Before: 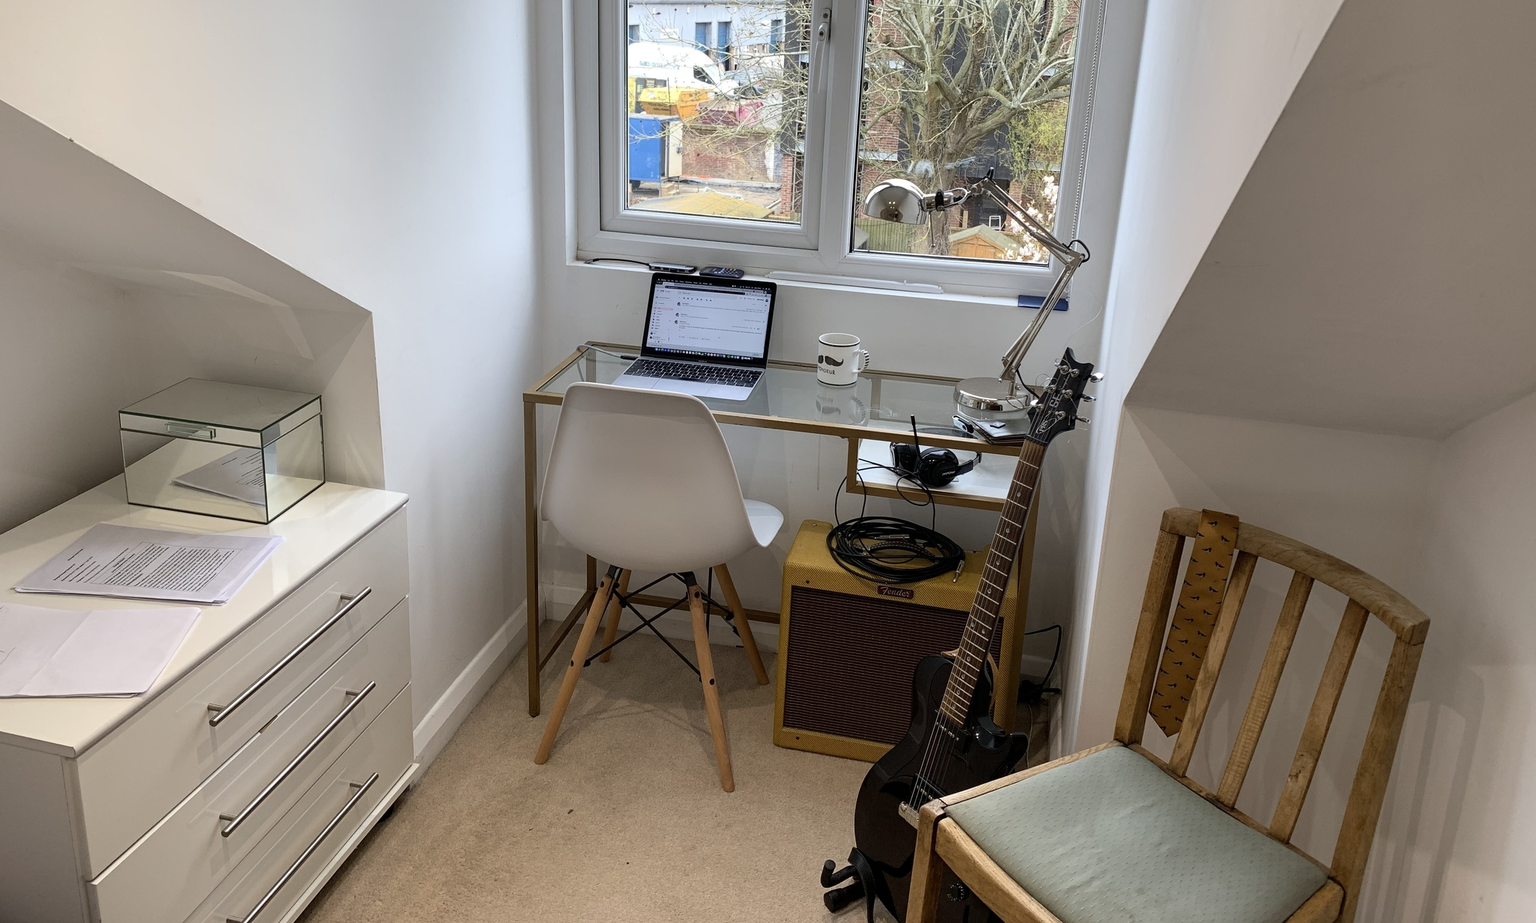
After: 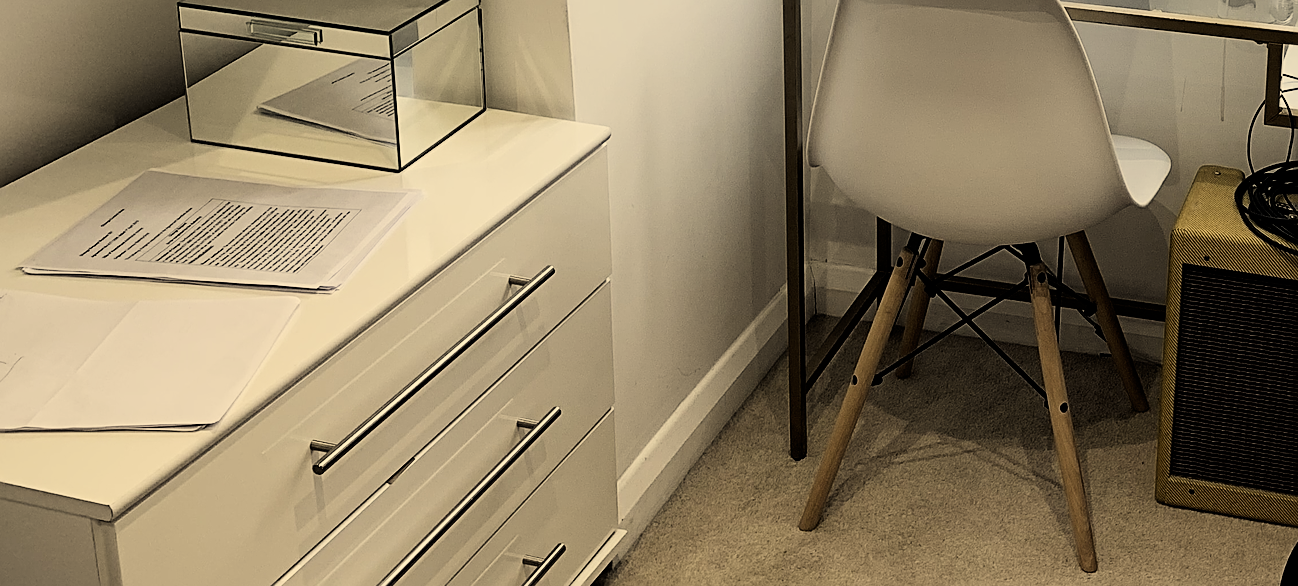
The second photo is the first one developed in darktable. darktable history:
filmic rgb: black relative exposure -5.07 EV, white relative exposure 3.96 EV, hardness 2.89, contrast 1.391, highlights saturation mix -30.27%
crop: top 44.349%, right 43.412%, bottom 13.136%
contrast brightness saturation: contrast 0.097, saturation -0.292
color correction: highlights a* 2.43, highlights b* 23.44
sharpen: on, module defaults
